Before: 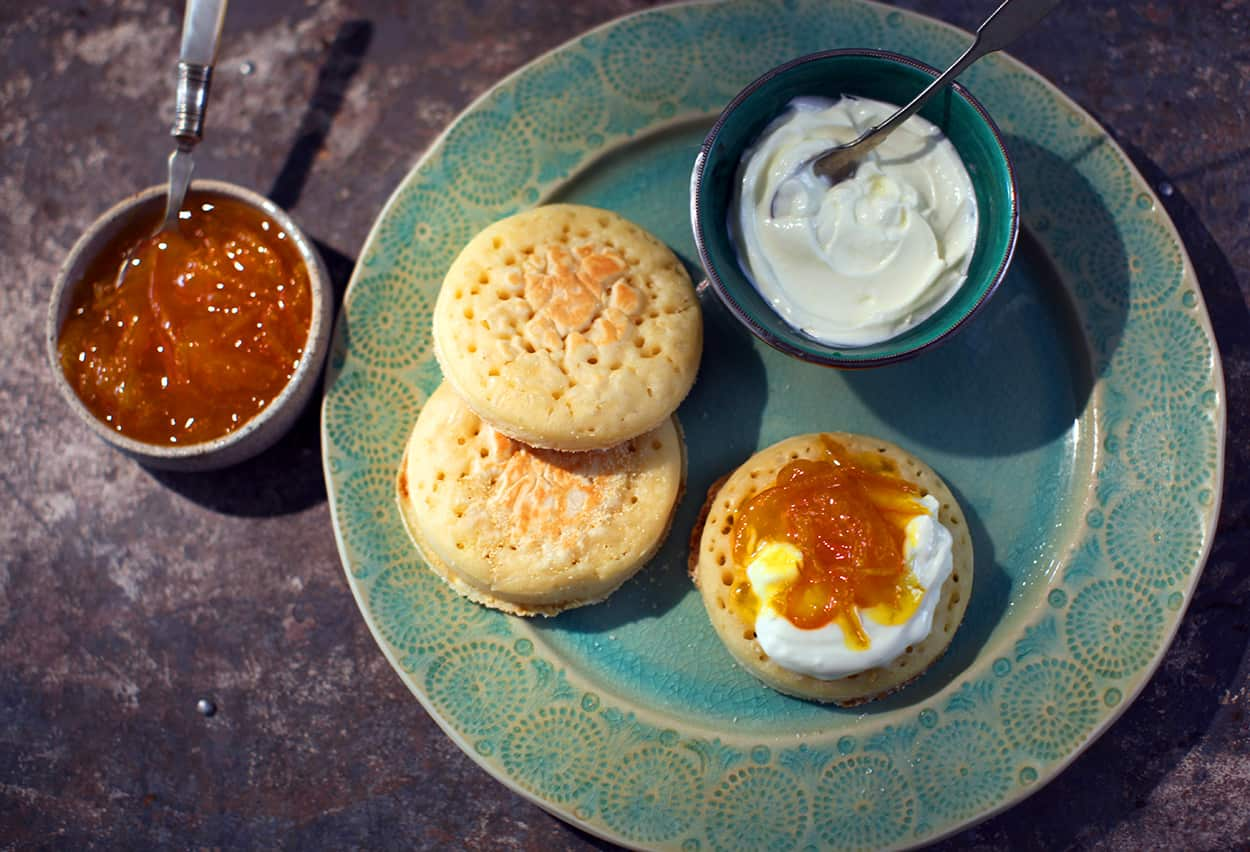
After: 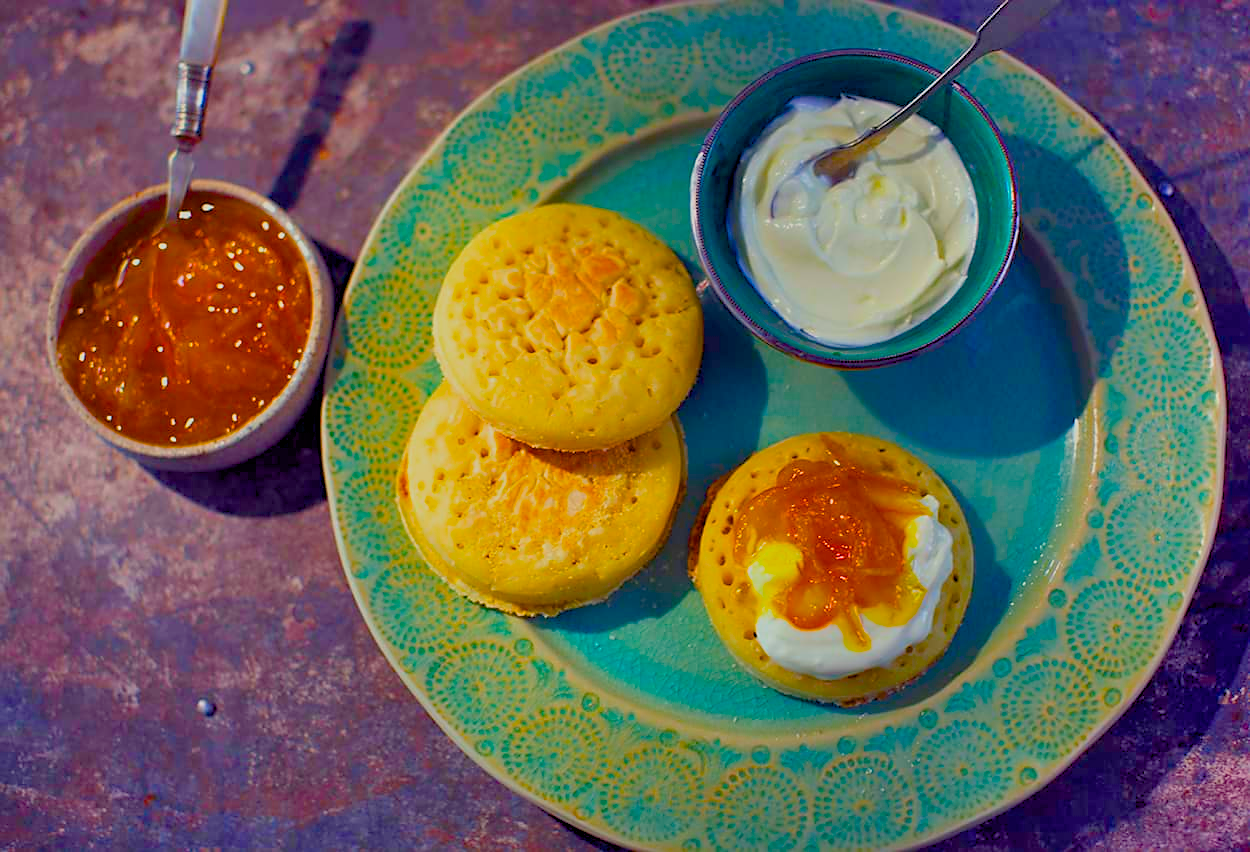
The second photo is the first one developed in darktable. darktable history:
haze removal: strength 0.01, distance 0.254, compatibility mode true
color balance rgb: highlights gain › chroma 2.028%, highlights gain › hue 72.86°, linear chroma grading › global chroma 42.078%, perceptual saturation grading › global saturation 36.769%, perceptual saturation grading › shadows 34.545%, contrast -29.567%
sharpen: radius 1.895, amount 0.41, threshold 1.466
shadows and highlights: soften with gaussian
